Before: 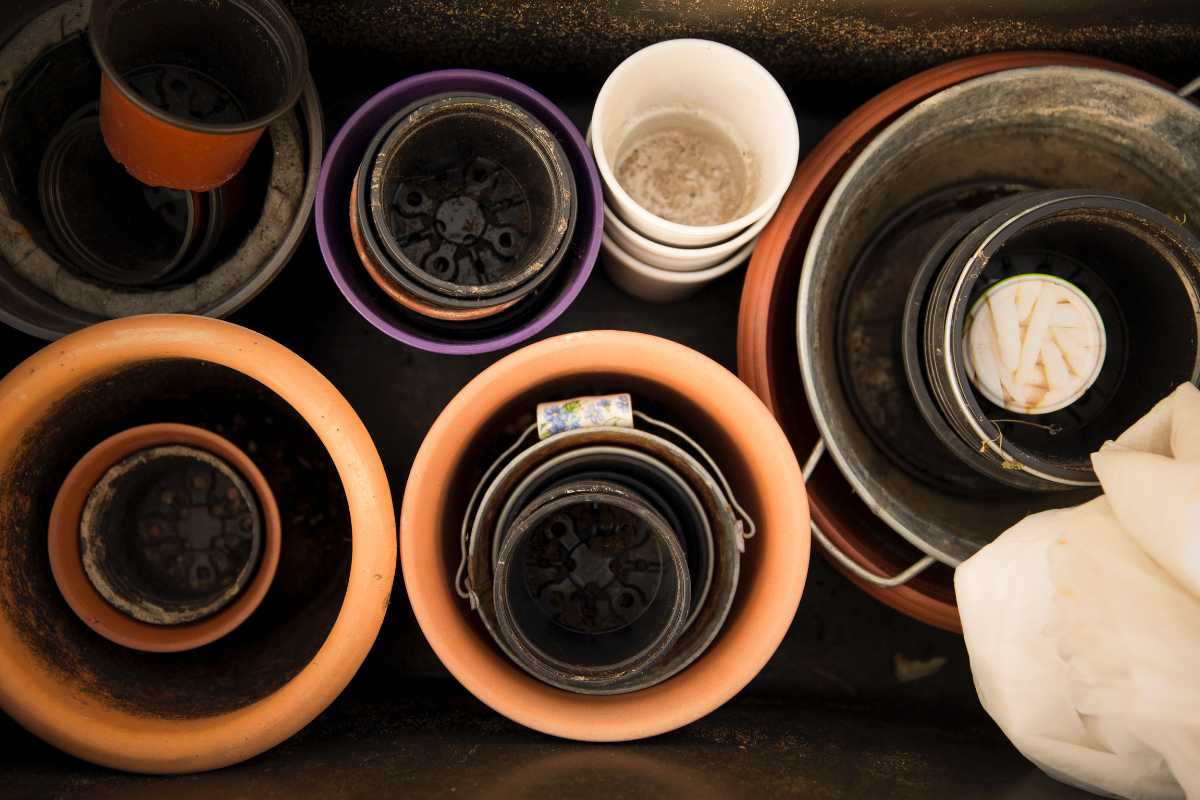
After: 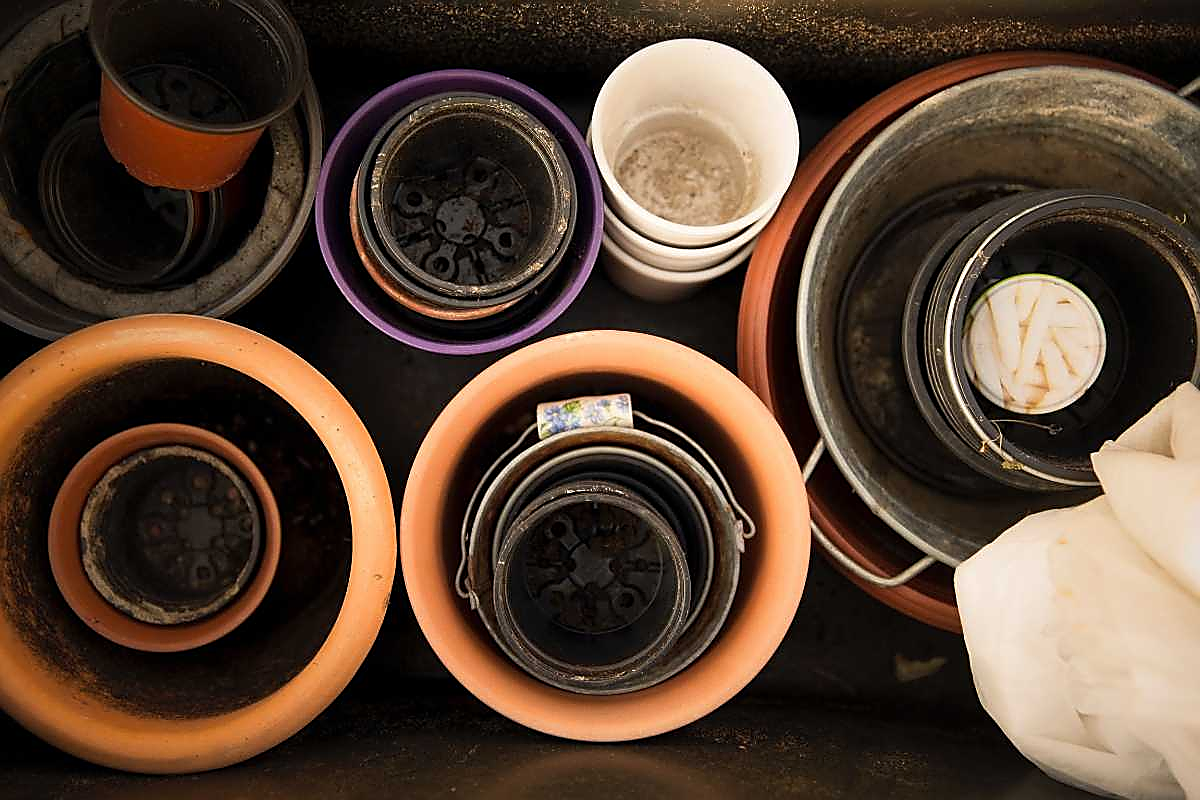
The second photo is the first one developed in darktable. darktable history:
sharpen: radius 1.401, amount 1.266, threshold 0.711
